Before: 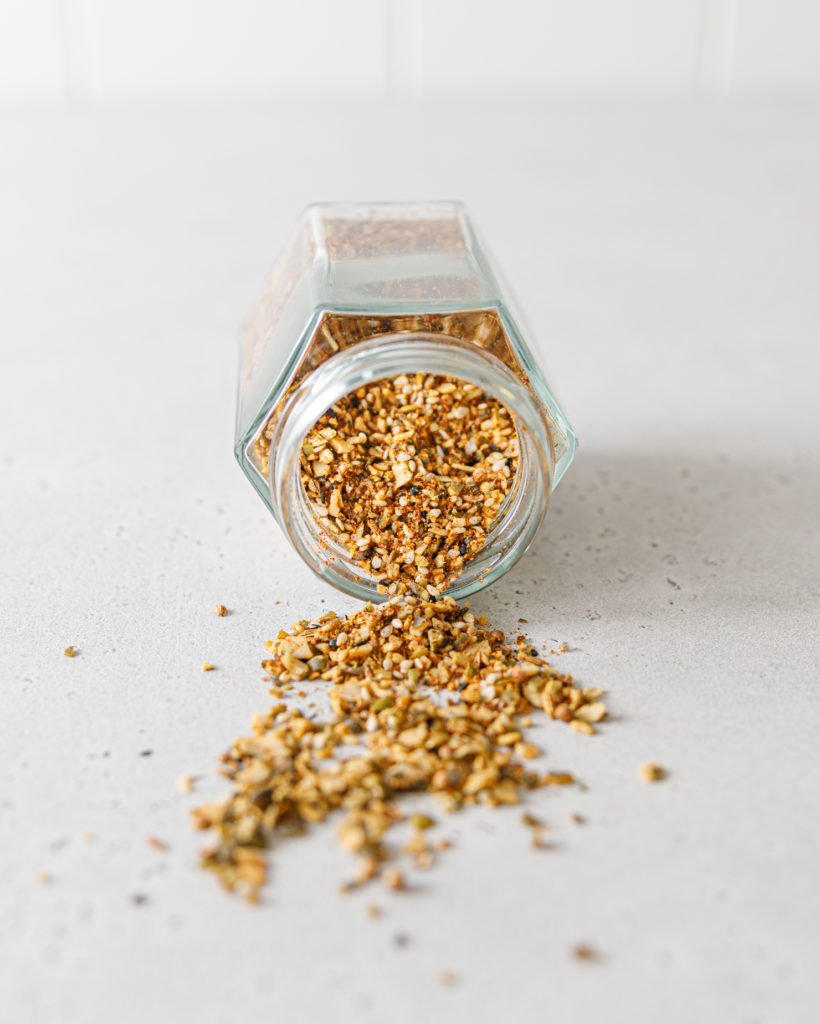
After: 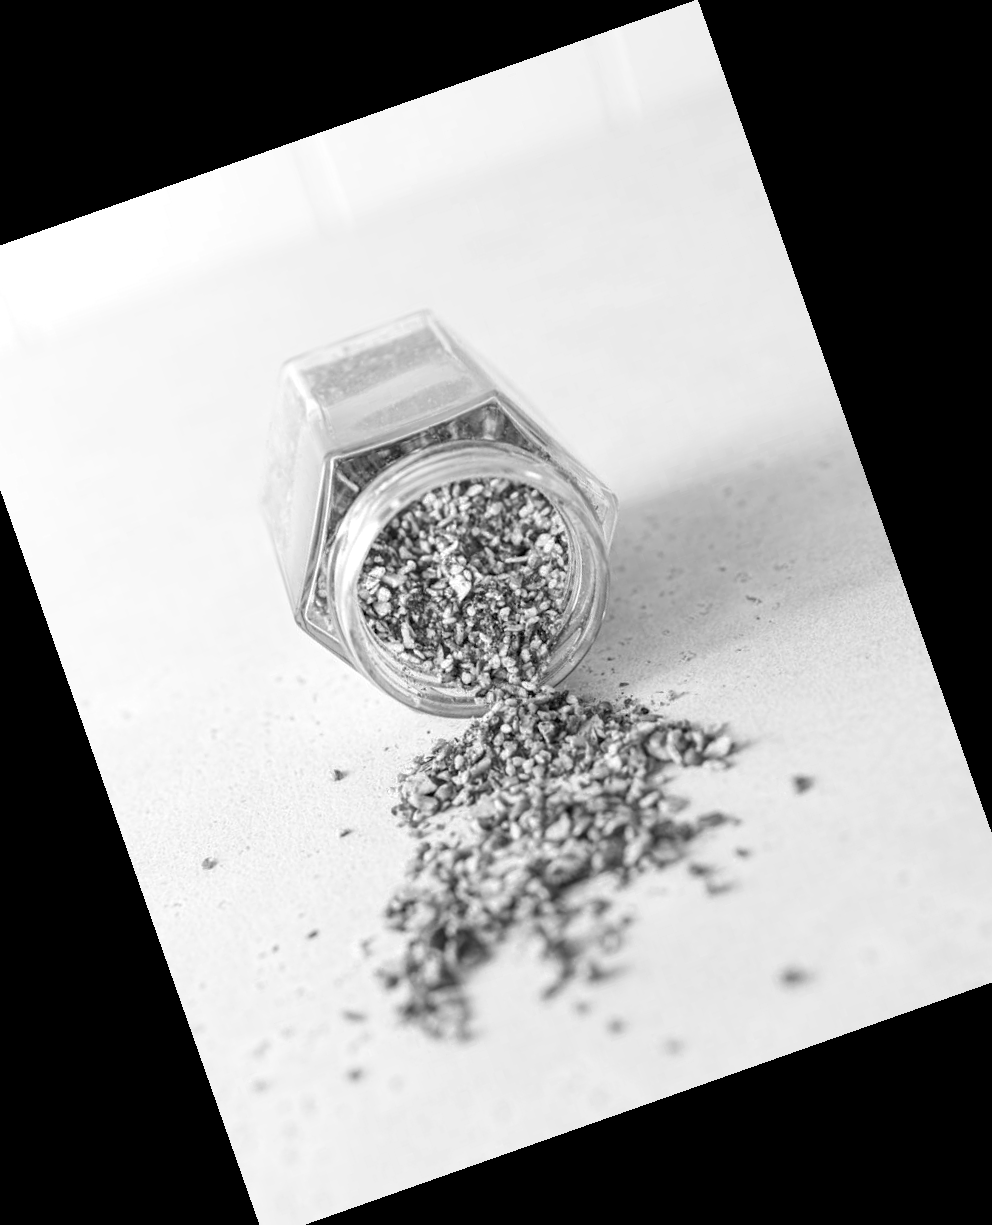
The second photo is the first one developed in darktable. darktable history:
color balance rgb: perceptual saturation grading › global saturation 10%, global vibrance 10%
crop and rotate: angle 19.43°, left 6.812%, right 4.125%, bottom 1.087%
rotate and perspective: automatic cropping off
color zones: curves: ch0 [(0.002, 0.593) (0.143, 0.417) (0.285, 0.541) (0.455, 0.289) (0.608, 0.327) (0.727, 0.283) (0.869, 0.571) (1, 0.603)]; ch1 [(0, 0) (0.143, 0) (0.286, 0) (0.429, 0) (0.571, 0) (0.714, 0) (0.857, 0)]
white balance: emerald 1
exposure: exposure 0.207 EV, compensate highlight preservation false
